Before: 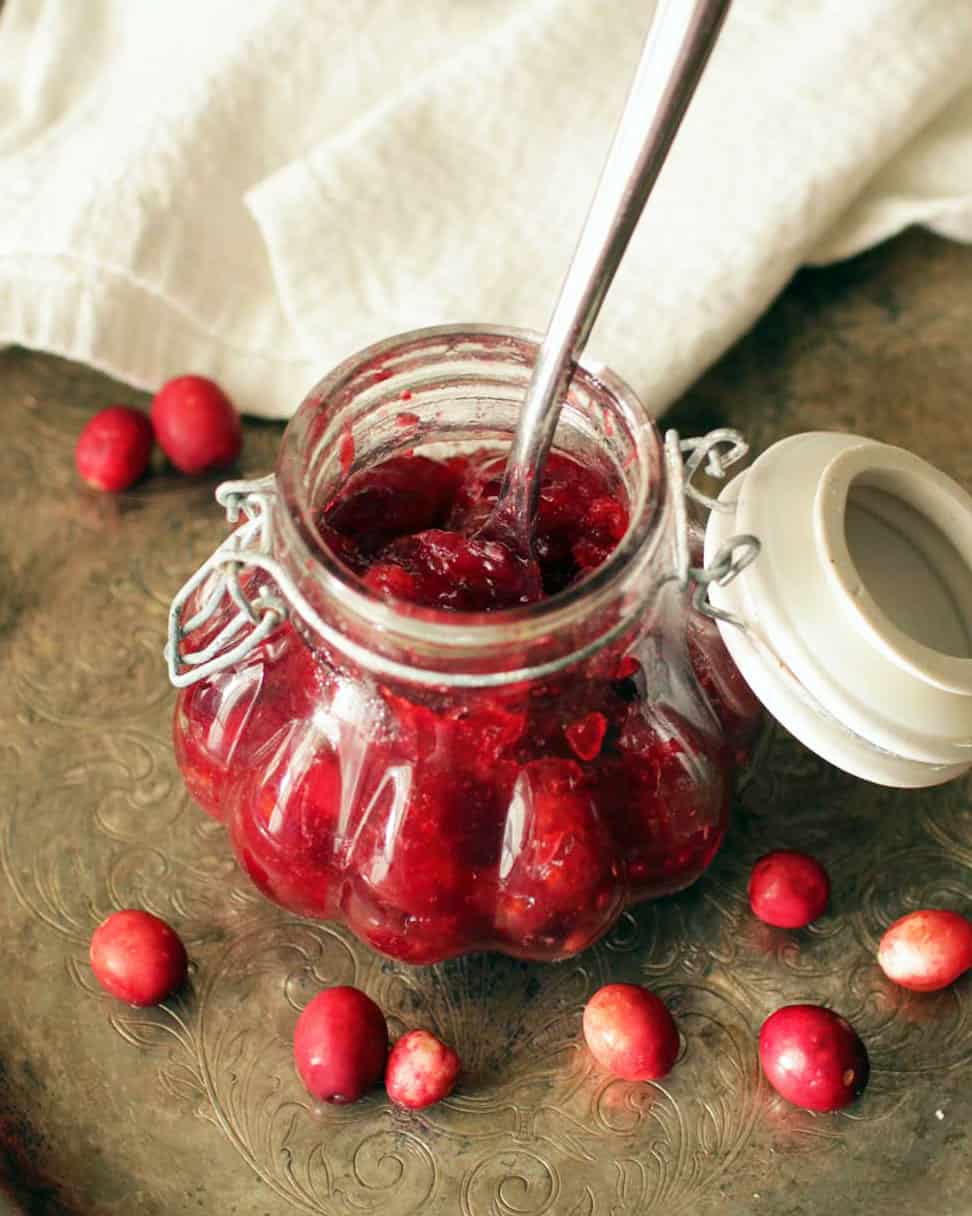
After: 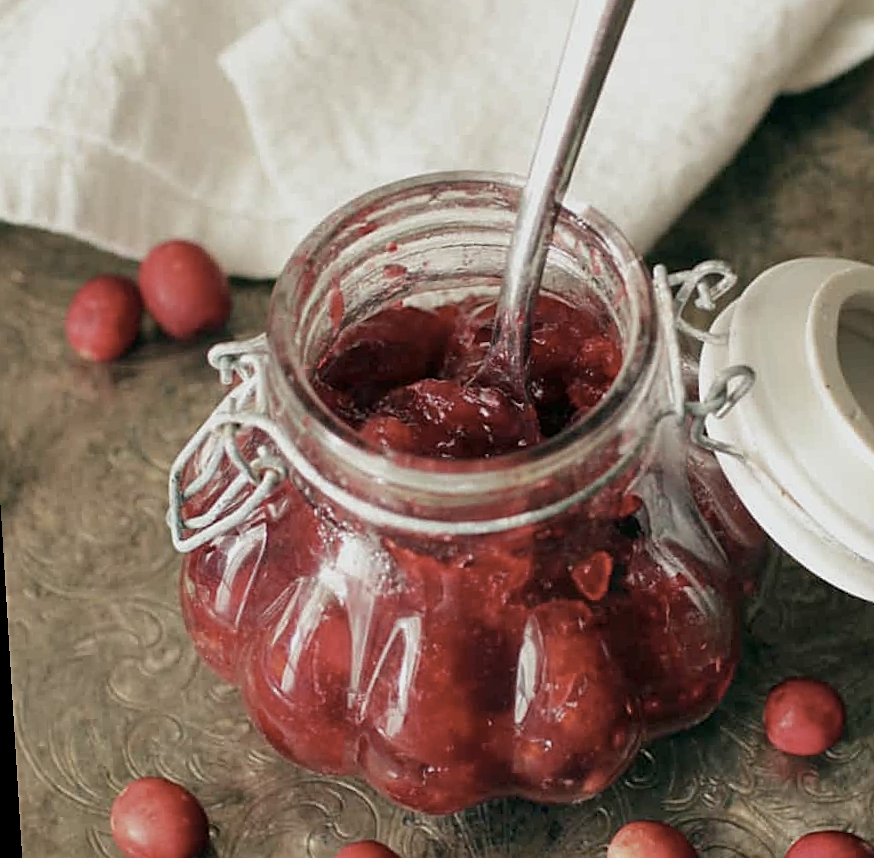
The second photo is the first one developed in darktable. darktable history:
crop: top 7.49%, right 9.717%, bottom 11.943%
rotate and perspective: rotation -3.52°, crop left 0.036, crop right 0.964, crop top 0.081, crop bottom 0.919
sharpen: on, module defaults
tone equalizer: -8 EV 0.25 EV, -7 EV 0.417 EV, -6 EV 0.417 EV, -5 EV 0.25 EV, -3 EV -0.25 EV, -2 EV -0.417 EV, -1 EV -0.417 EV, +0 EV -0.25 EV, edges refinement/feathering 500, mask exposure compensation -1.57 EV, preserve details guided filter
contrast brightness saturation: contrast 0.1, saturation -0.36
